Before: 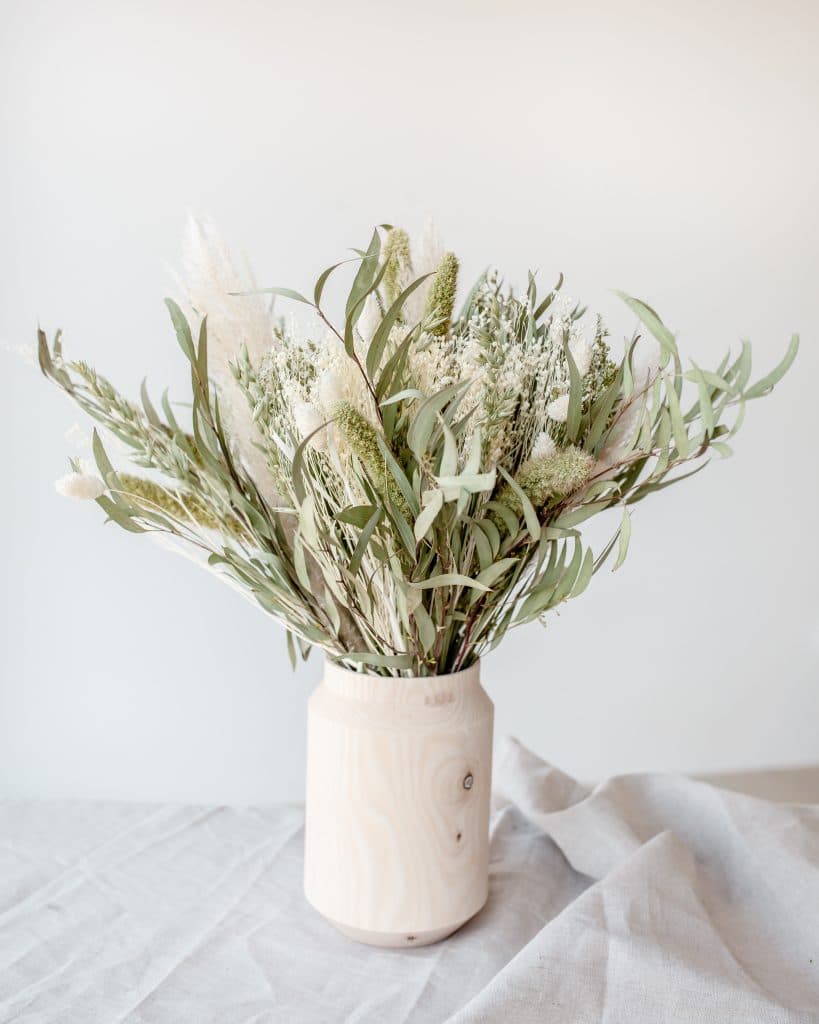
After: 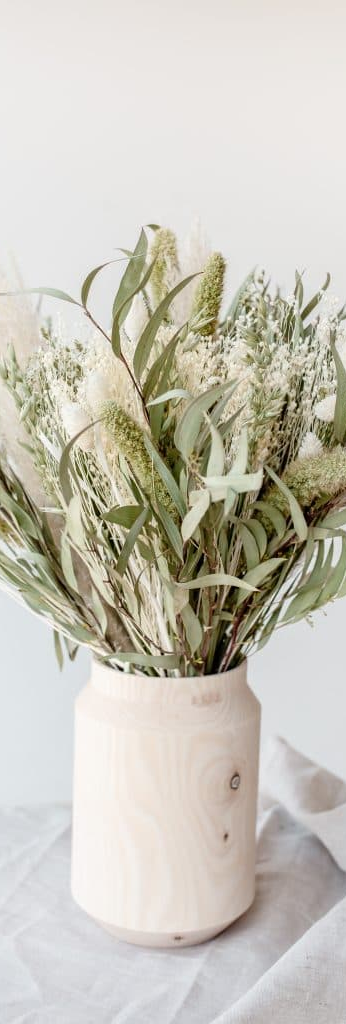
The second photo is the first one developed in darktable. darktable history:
crop: left 28.481%, right 29.169%
